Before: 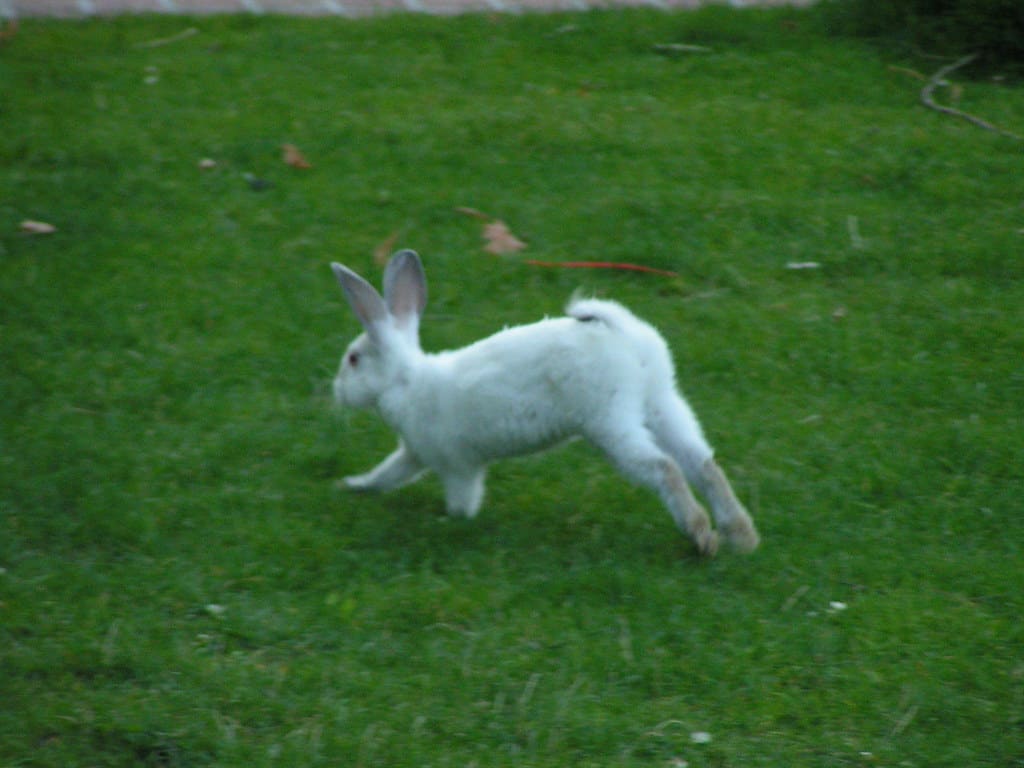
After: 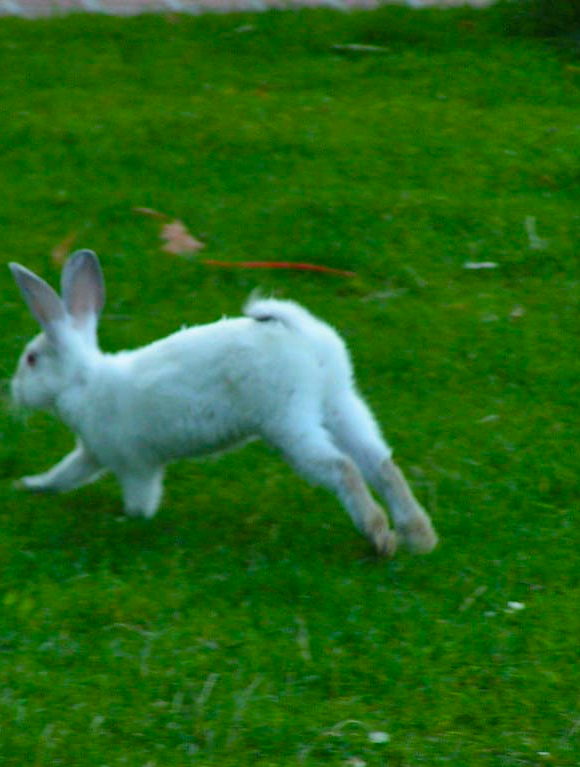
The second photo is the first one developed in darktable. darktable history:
contrast brightness saturation: contrast 0.03, brightness -0.04
shadows and highlights: low approximation 0.01, soften with gaussian
color balance rgb: linear chroma grading › global chroma 15%, perceptual saturation grading › global saturation 30%
crop: left 31.458%, top 0%, right 11.876%
